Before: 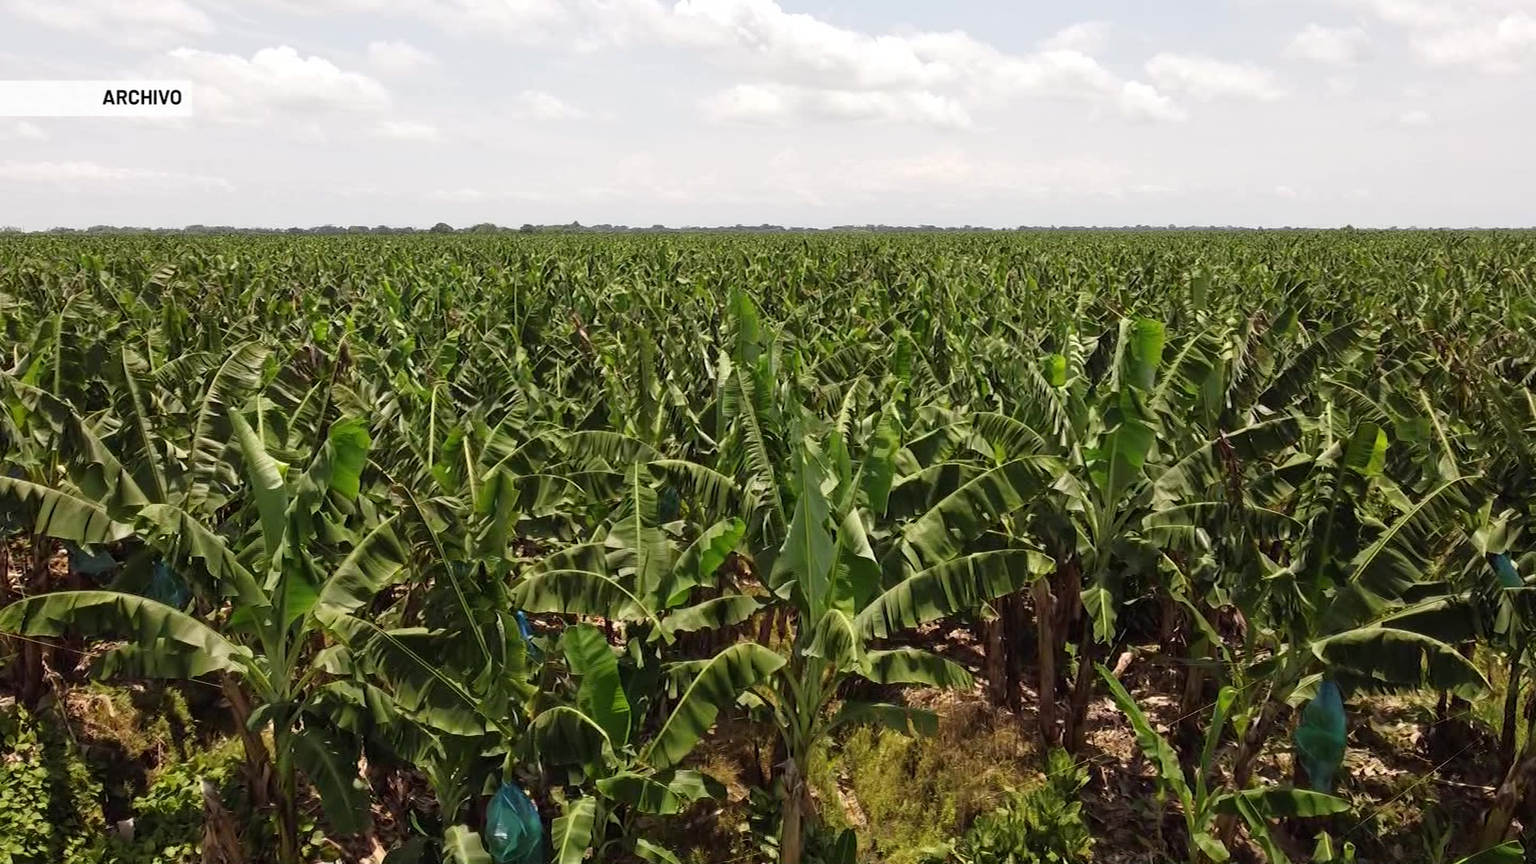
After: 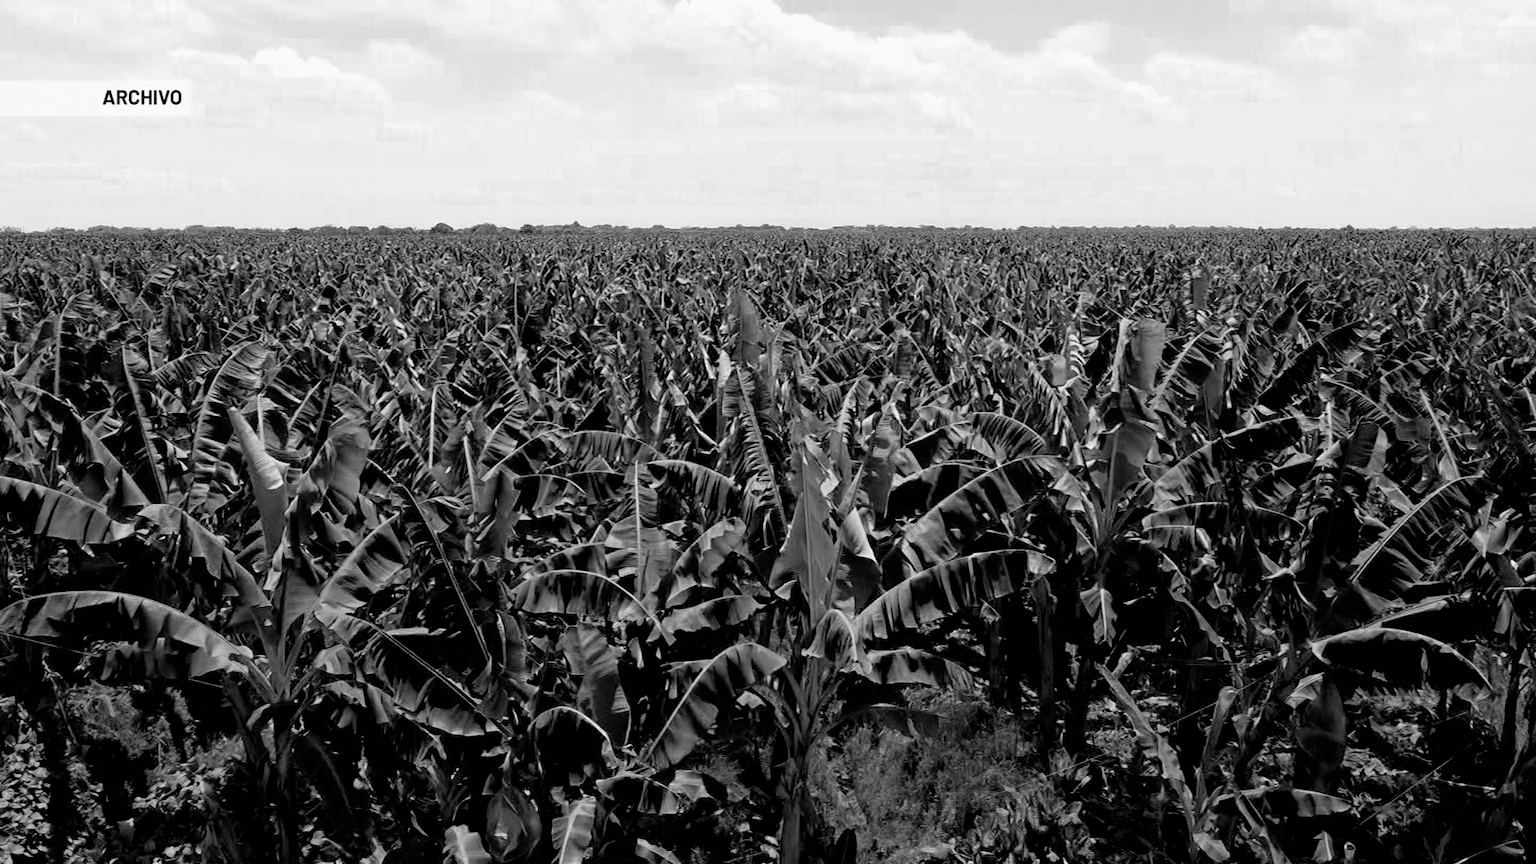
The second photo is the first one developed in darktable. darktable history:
filmic rgb: black relative exposure -3.7 EV, white relative exposure 2.76 EV, dynamic range scaling -5.03%, hardness 3.05, iterations of high-quality reconstruction 0
color zones: curves: ch0 [(0.002, 0.429) (0.121, 0.212) (0.198, 0.113) (0.276, 0.344) (0.331, 0.541) (0.41, 0.56) (0.482, 0.289) (0.619, 0.227) (0.721, 0.18) (0.821, 0.435) (0.928, 0.555) (1, 0.587)]; ch1 [(0, 0) (0.143, 0) (0.286, 0) (0.429, 0) (0.571, 0) (0.714, 0) (0.857, 0)]
